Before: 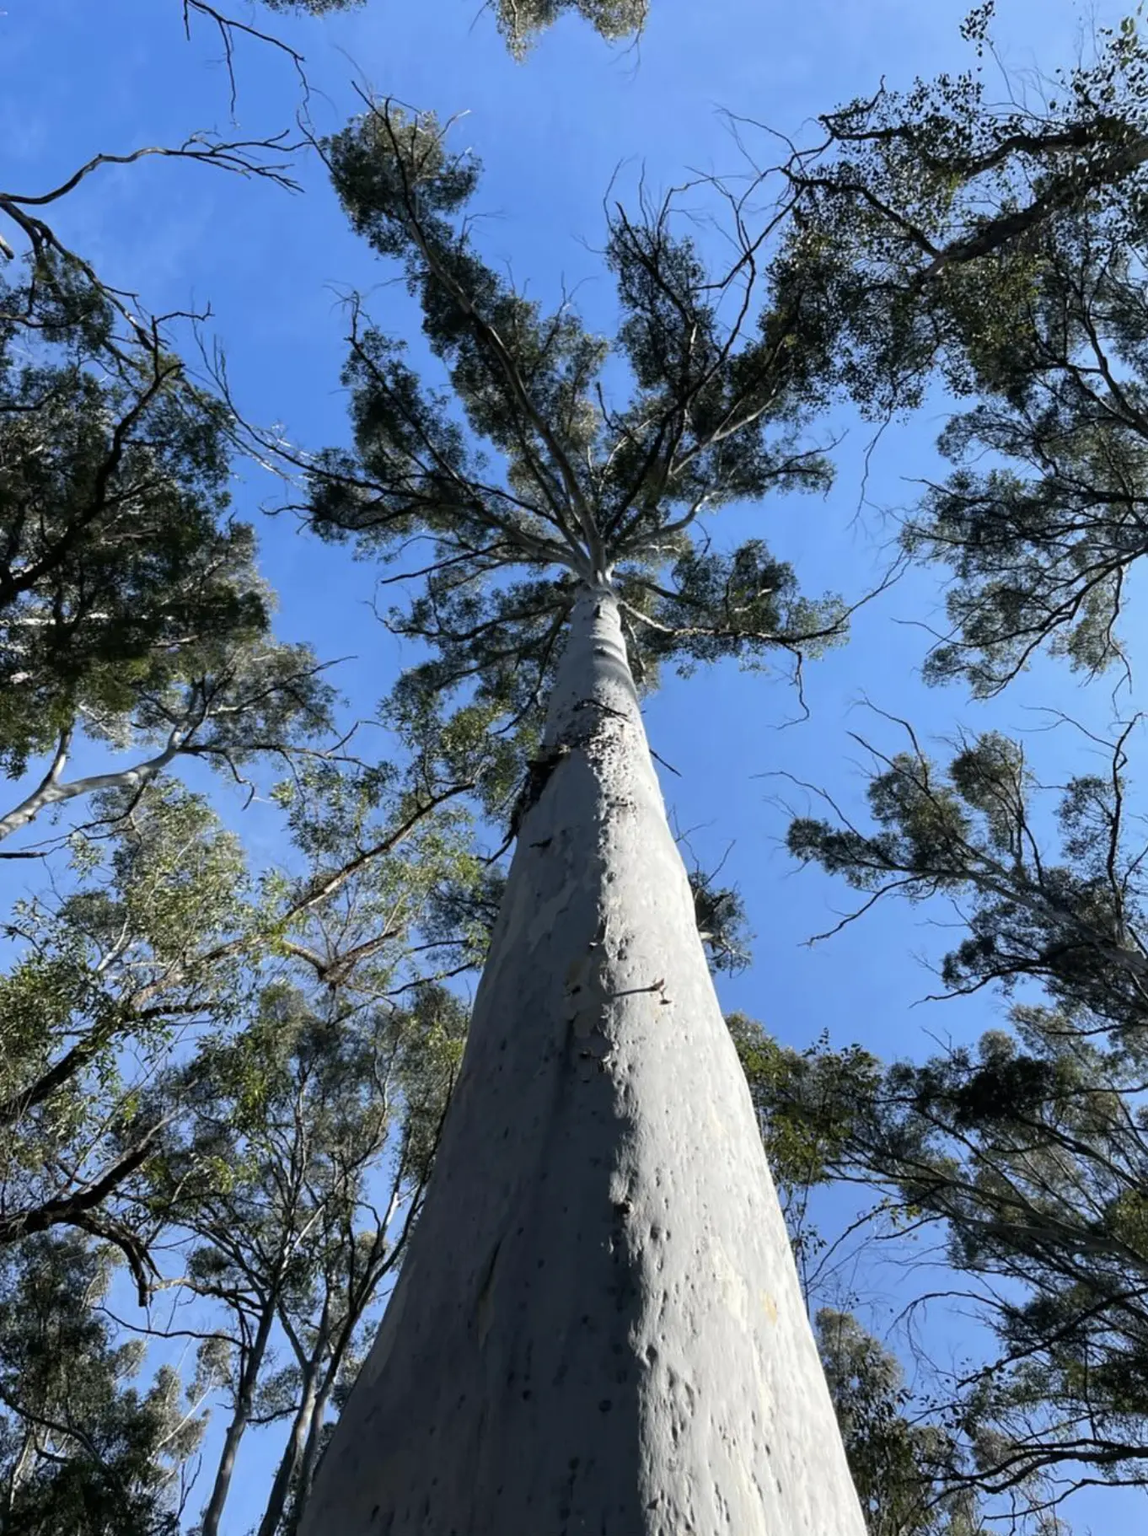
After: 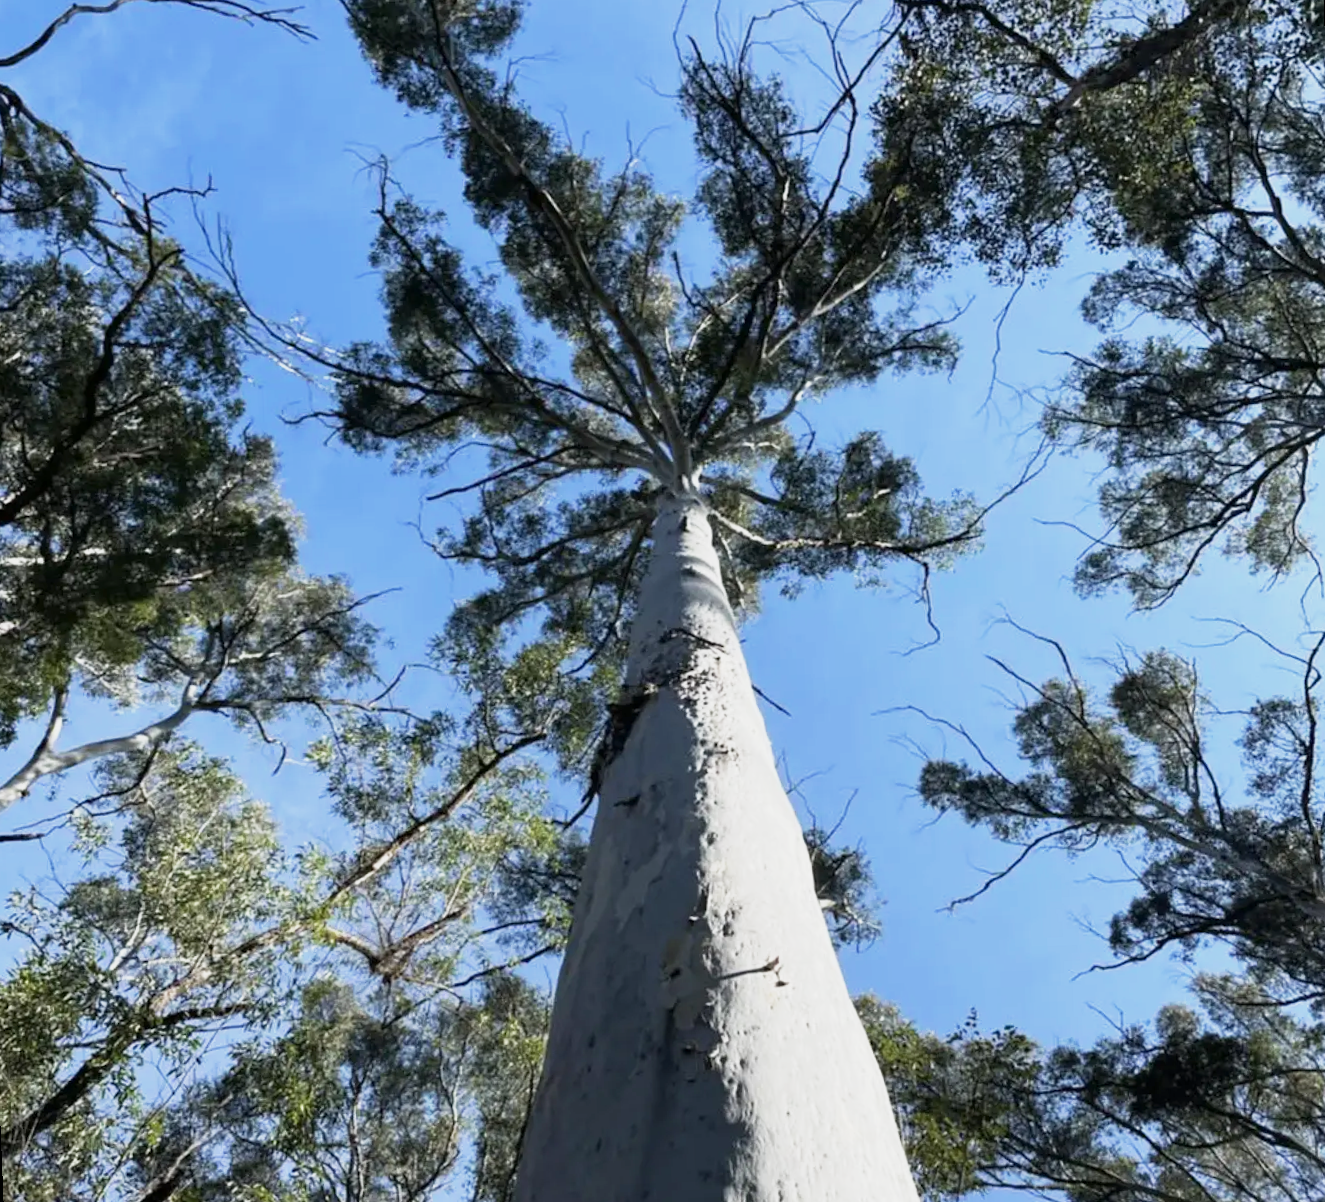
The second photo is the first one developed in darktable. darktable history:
base curve: curves: ch0 [(0, 0) (0.088, 0.125) (0.176, 0.251) (0.354, 0.501) (0.613, 0.749) (1, 0.877)], preserve colors none
rotate and perspective: rotation -2.12°, lens shift (vertical) 0.009, lens shift (horizontal) -0.008, automatic cropping original format, crop left 0.036, crop right 0.964, crop top 0.05, crop bottom 0.959
crop and rotate: top 8.293%, bottom 20.996%
